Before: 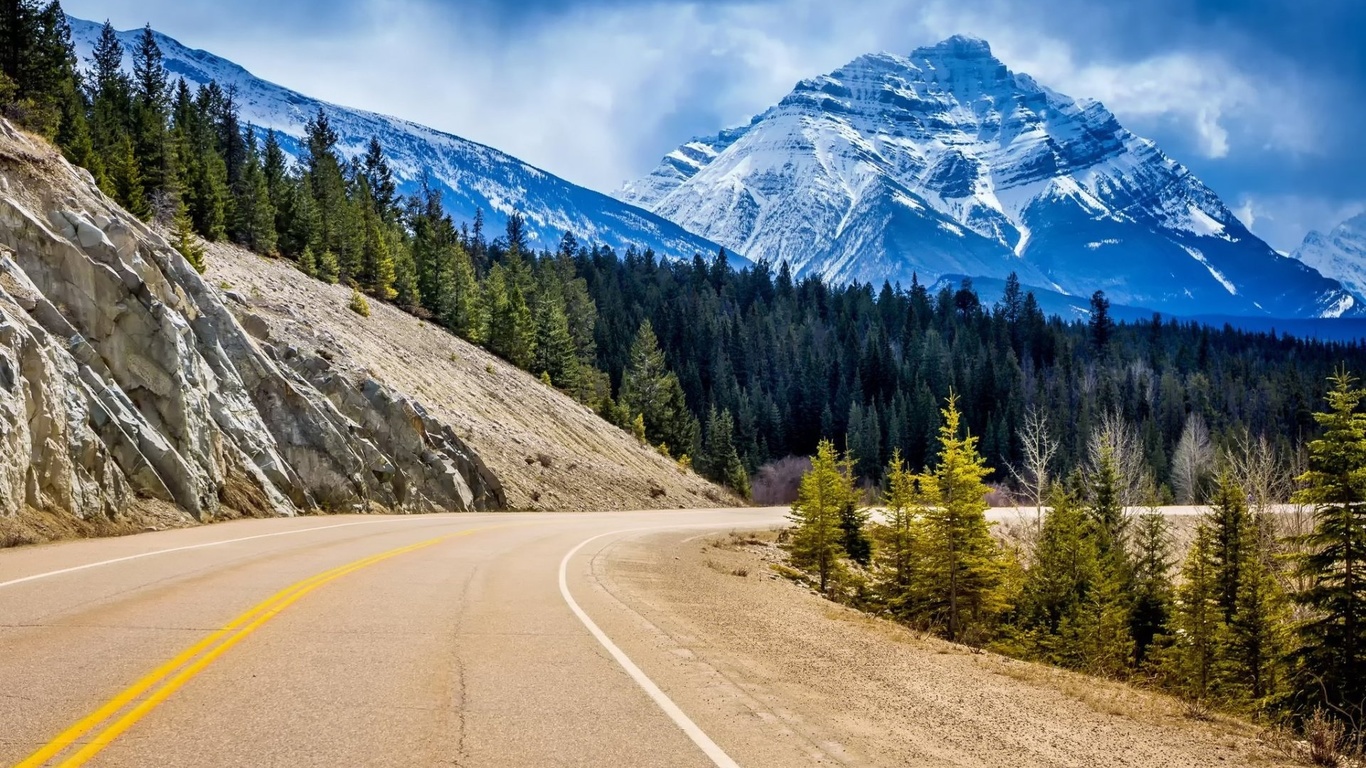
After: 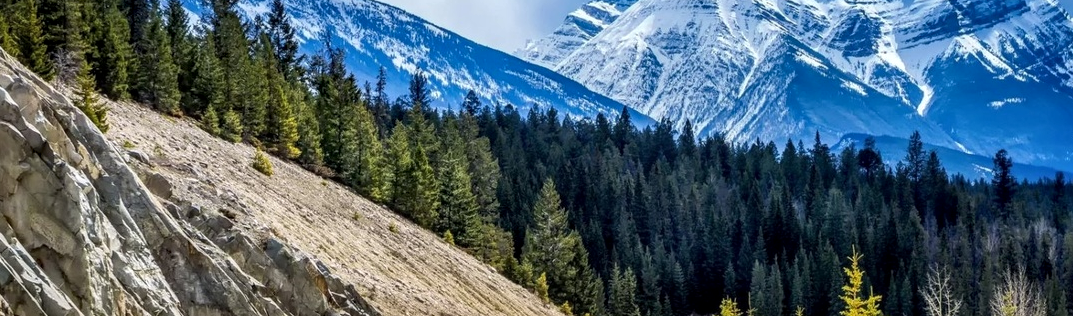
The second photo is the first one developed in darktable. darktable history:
local contrast: on, module defaults
crop: left 7.142%, top 18.463%, right 14.263%, bottom 40.311%
